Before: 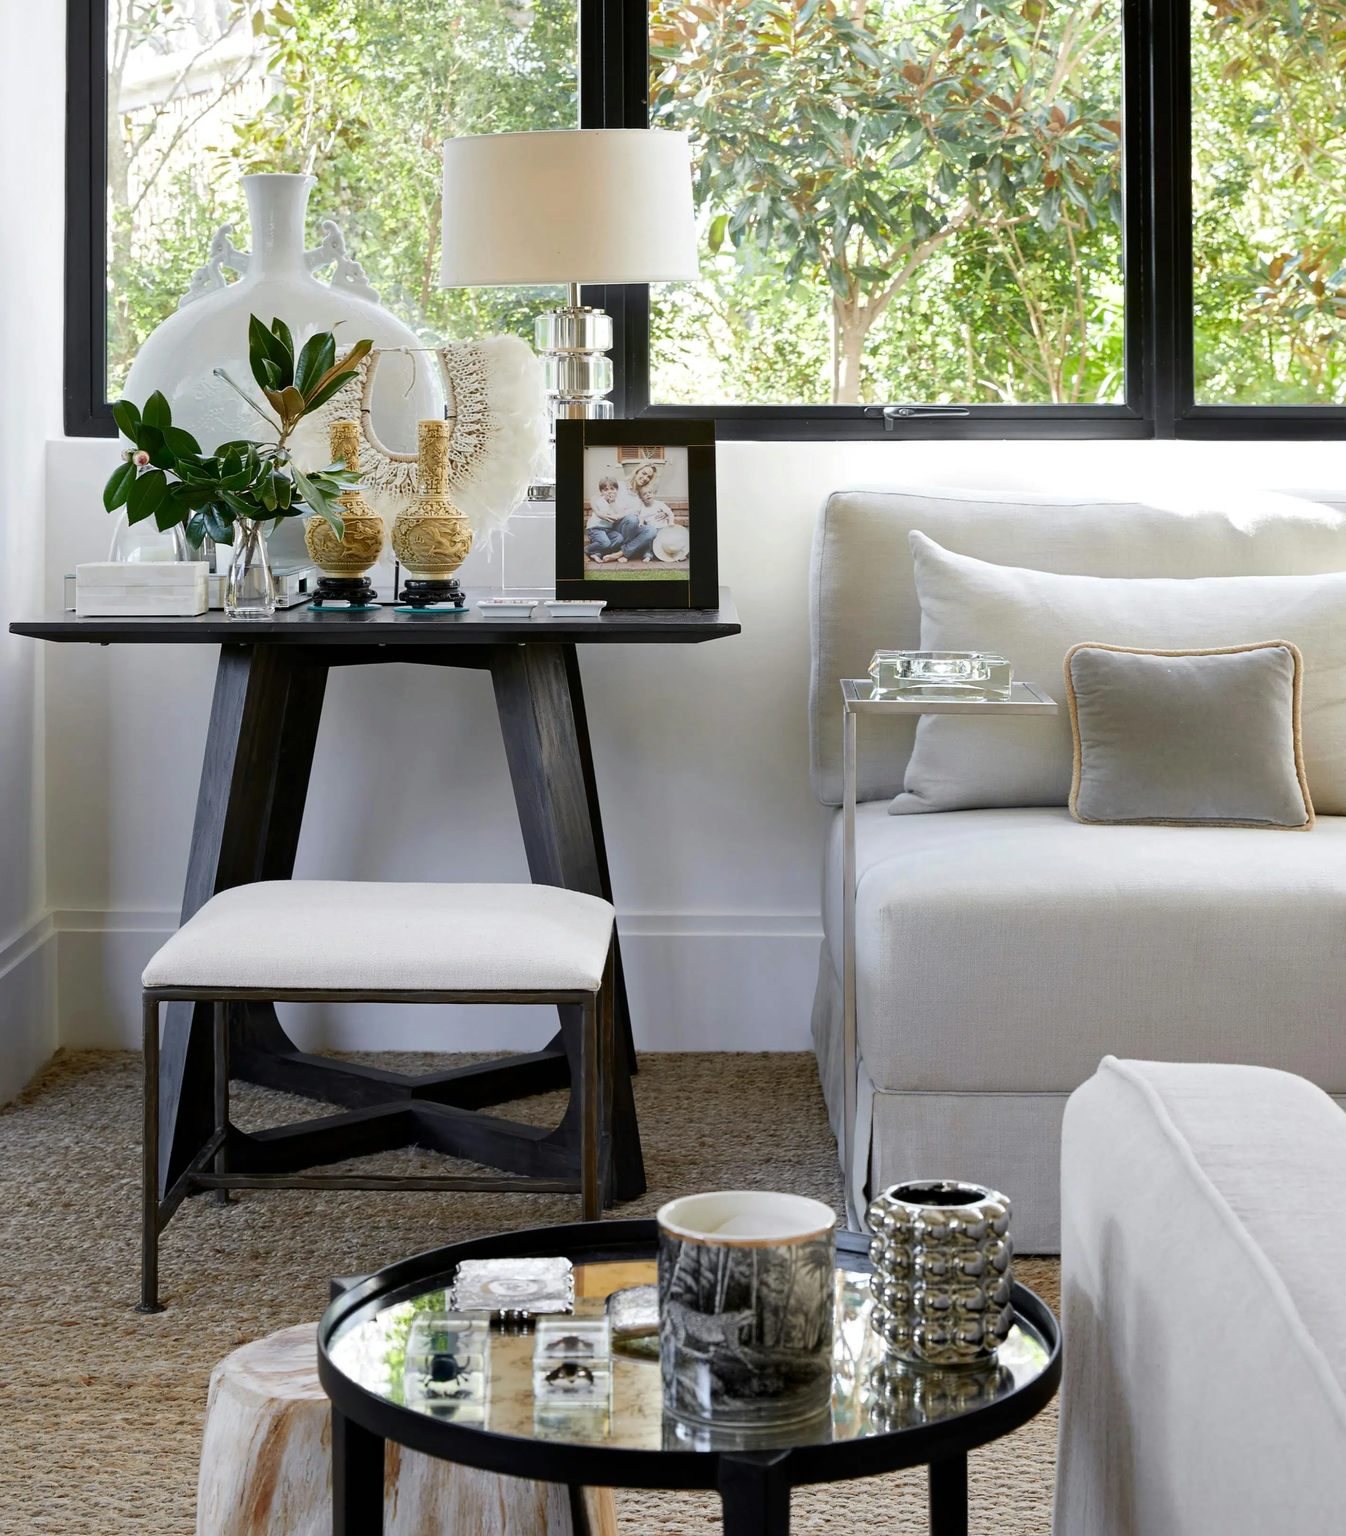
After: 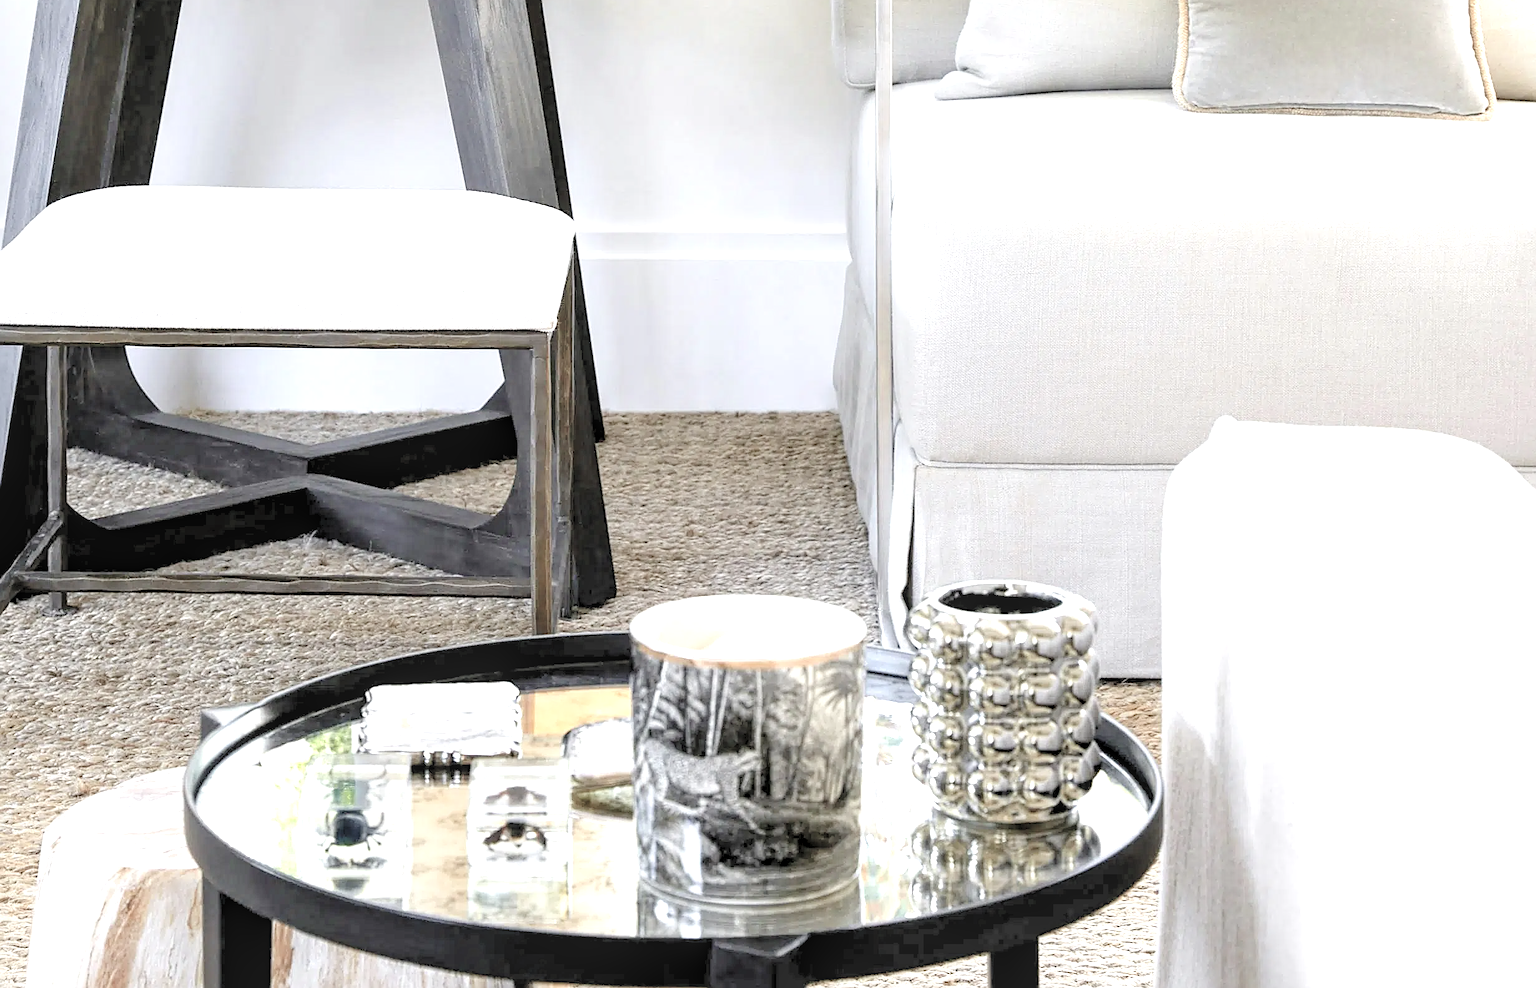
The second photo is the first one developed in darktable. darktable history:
local contrast: on, module defaults
levels: levels [0.036, 0.364, 0.827]
sharpen: on, module defaults
crop and rotate: left 13.306%, top 48.129%, bottom 2.928%
contrast brightness saturation: brightness 0.18, saturation -0.5
exposure: exposure 0.6 EV, compensate highlight preservation false
